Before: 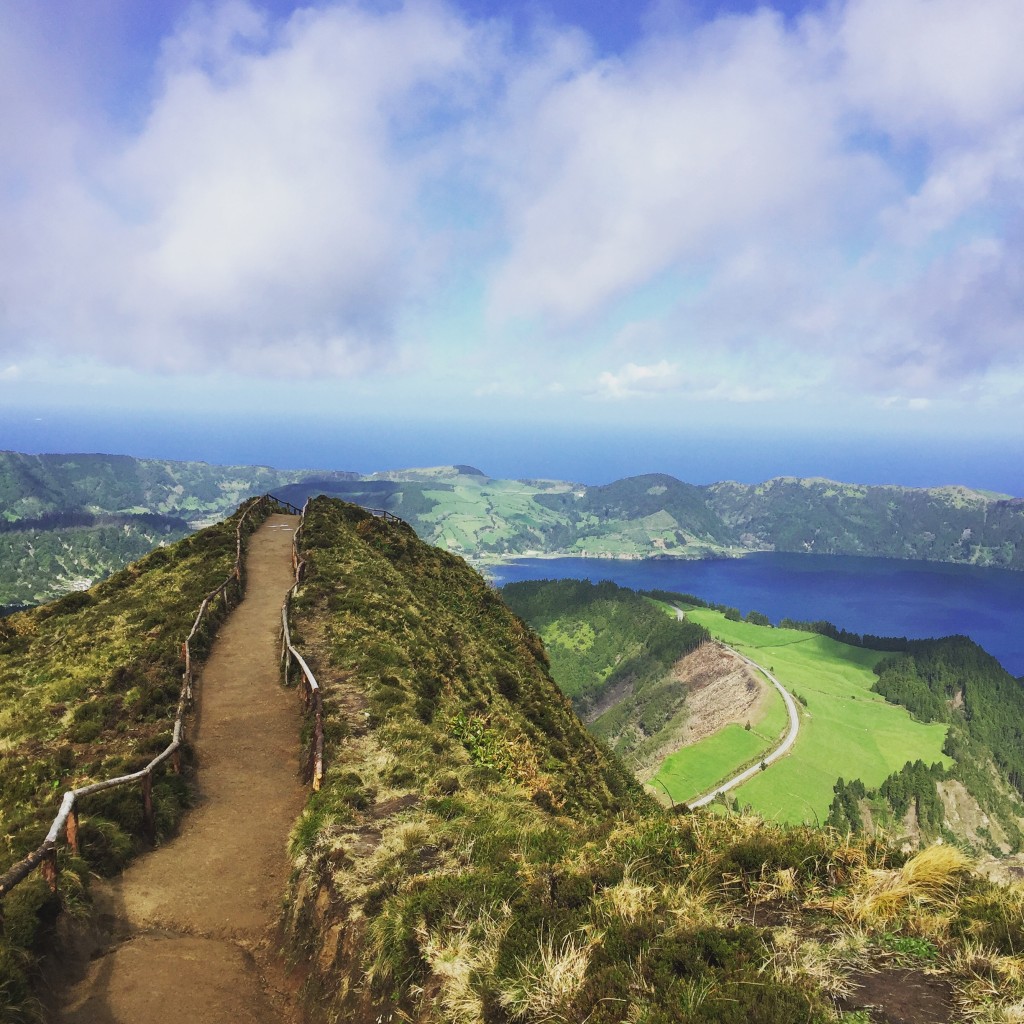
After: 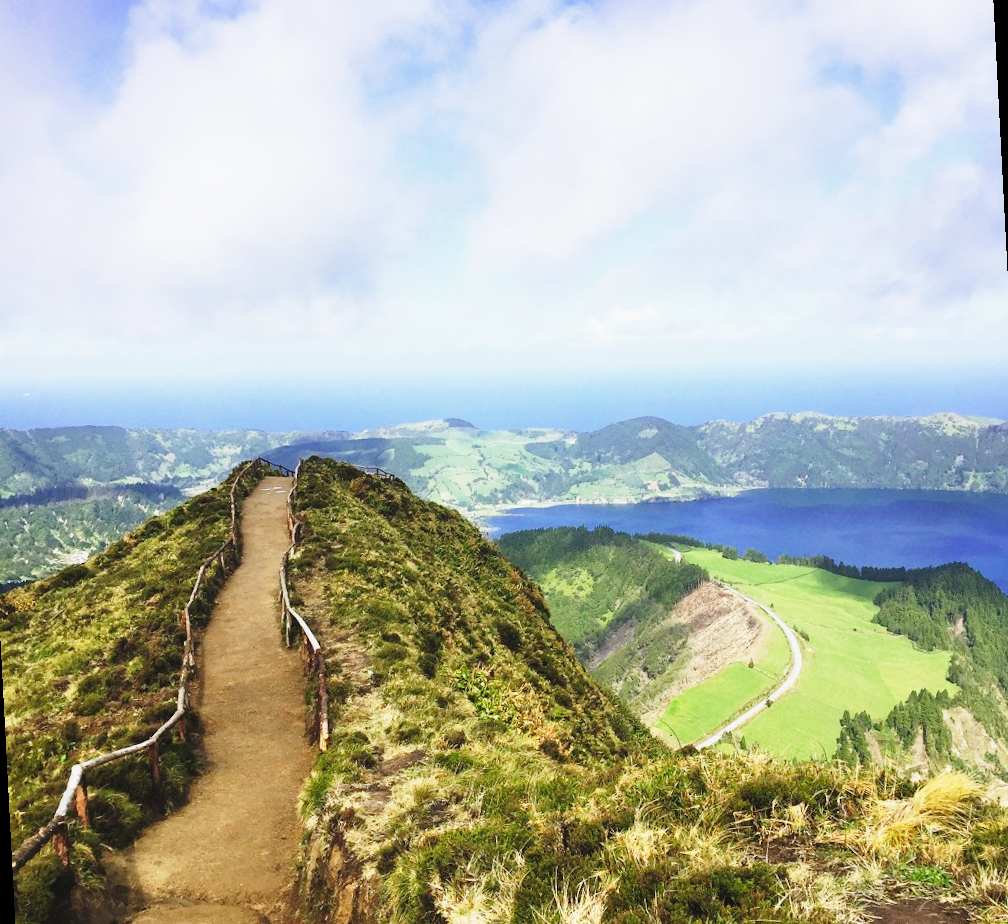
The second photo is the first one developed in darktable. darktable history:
rotate and perspective: rotation -3°, crop left 0.031, crop right 0.968, crop top 0.07, crop bottom 0.93
base curve: curves: ch0 [(0, 0) (0.028, 0.03) (0.121, 0.232) (0.46, 0.748) (0.859, 0.968) (1, 1)], preserve colors none
